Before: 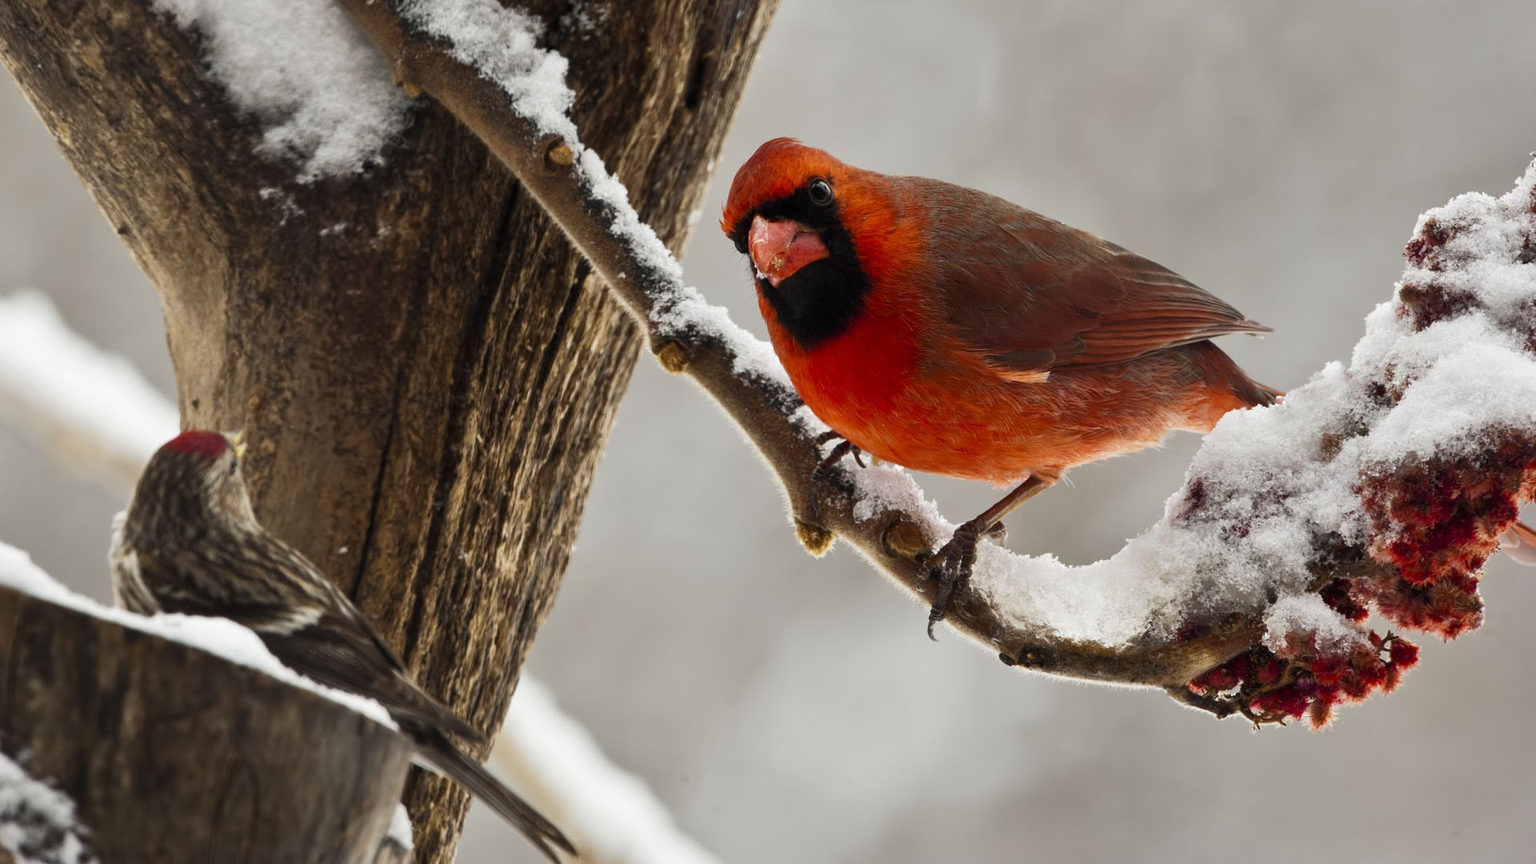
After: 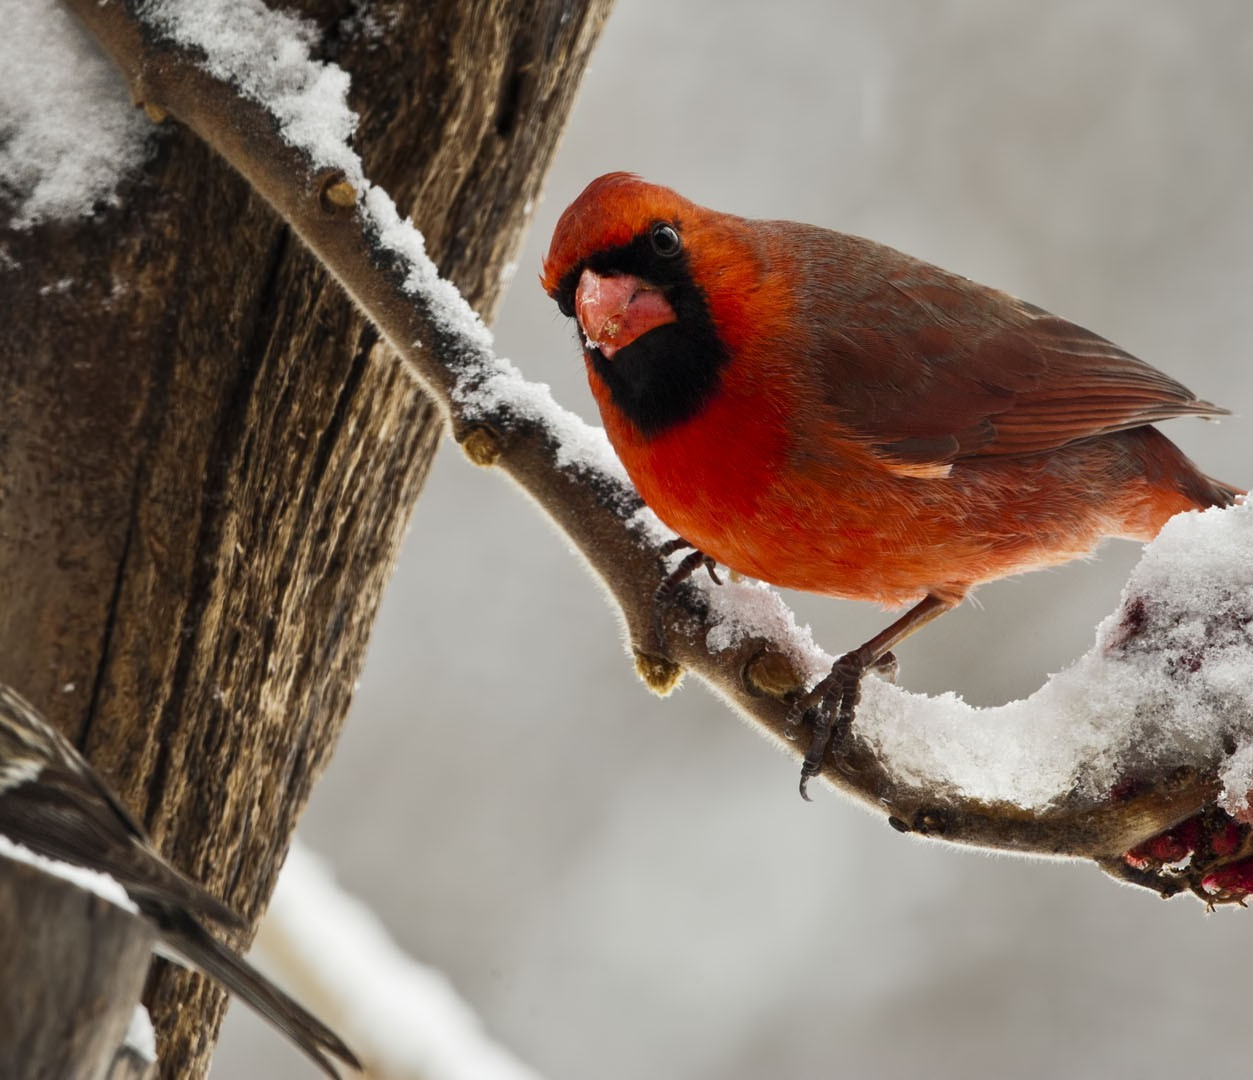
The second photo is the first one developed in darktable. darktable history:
crop and rotate: left 18.787%, right 15.916%
